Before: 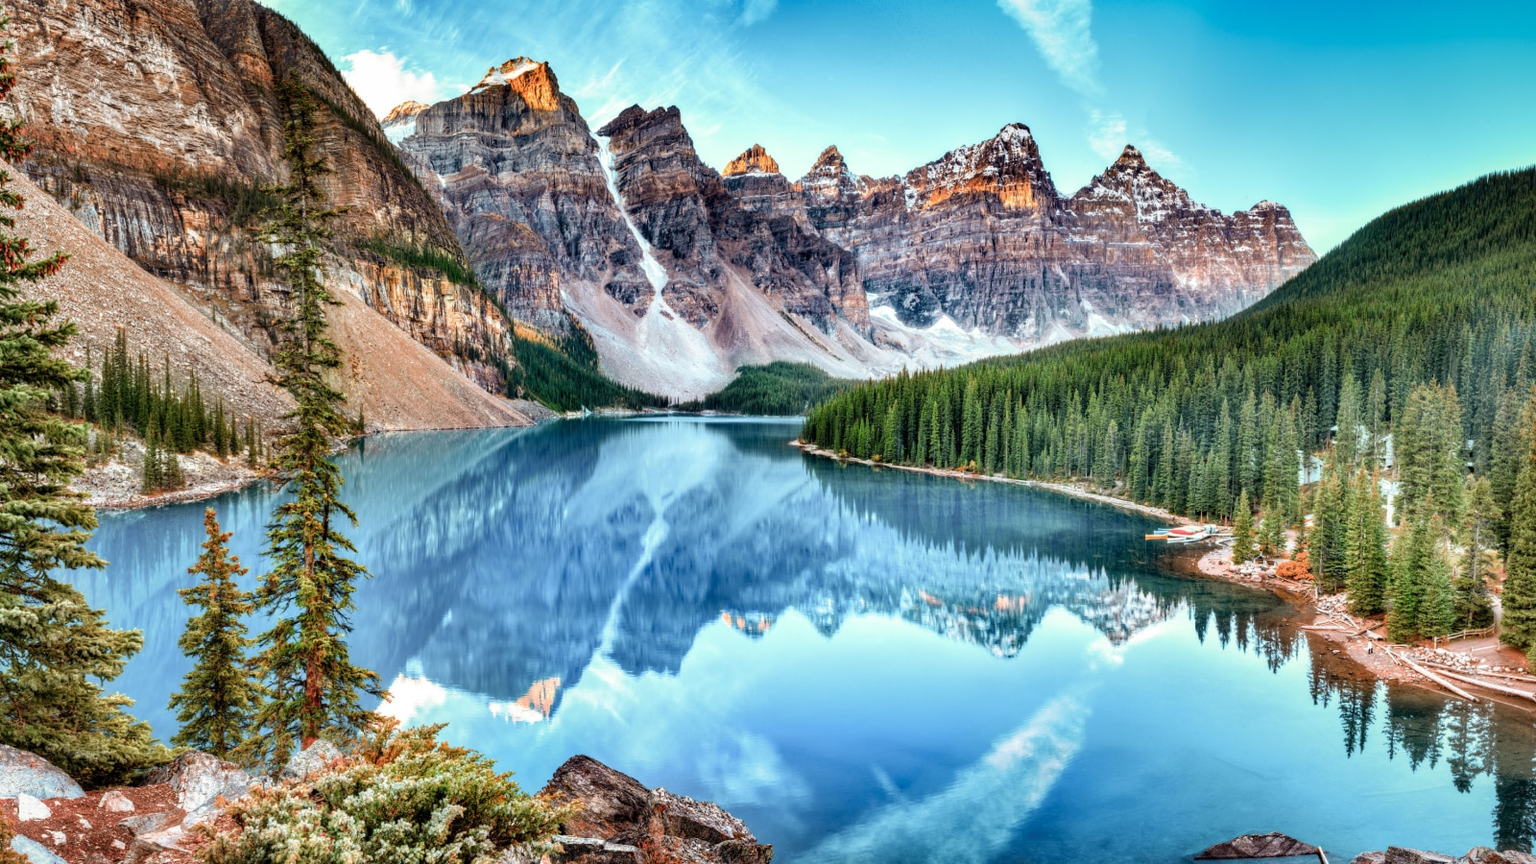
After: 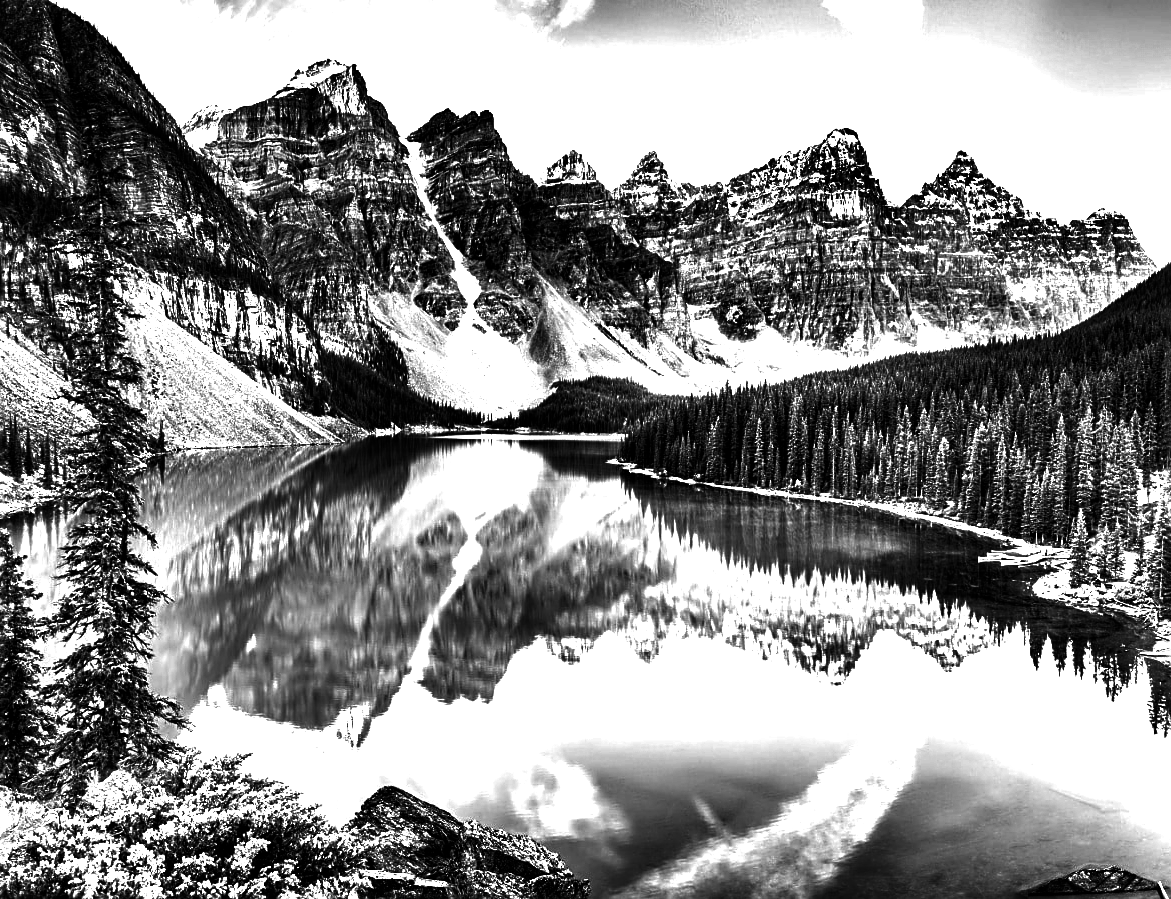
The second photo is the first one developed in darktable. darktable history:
tone equalizer: on, module defaults
sharpen: on, module defaults
white balance: red 0.766, blue 1.537
crop: left 13.443%, right 13.31%
color balance rgb: linear chroma grading › shadows -30%, linear chroma grading › global chroma 35%, perceptual saturation grading › global saturation 75%, perceptual saturation grading › shadows -30%, perceptual brilliance grading › highlights 75%, perceptual brilliance grading › shadows -30%, global vibrance 35%
contrast brightness saturation: contrast -0.03, brightness -0.59, saturation -1
